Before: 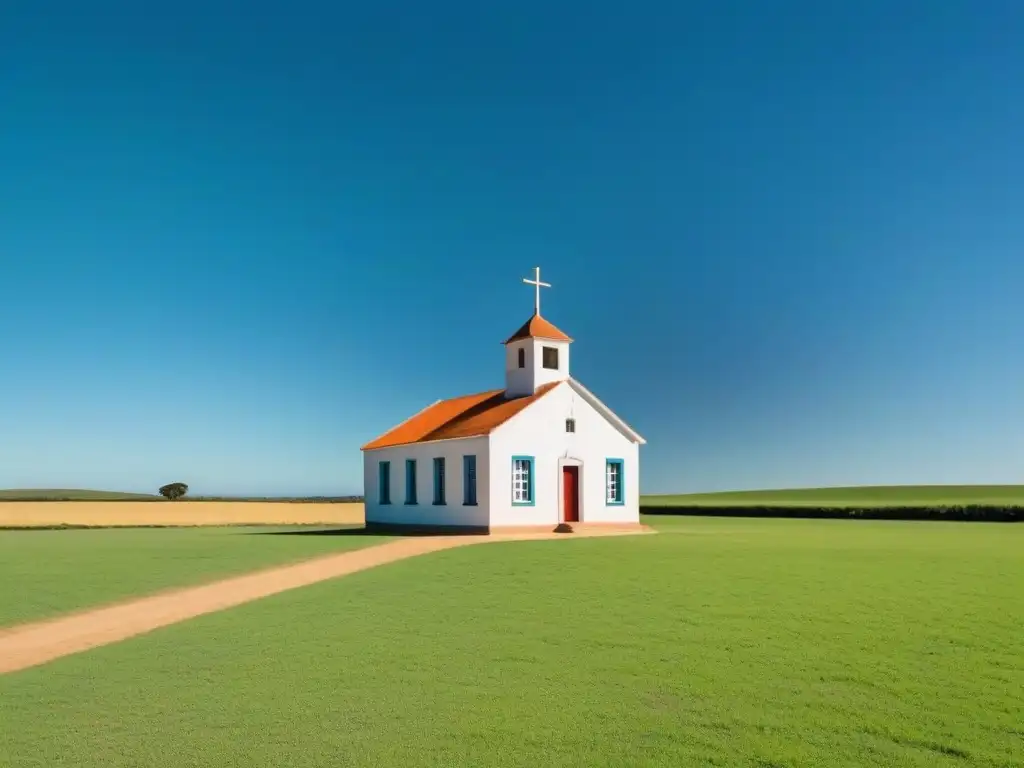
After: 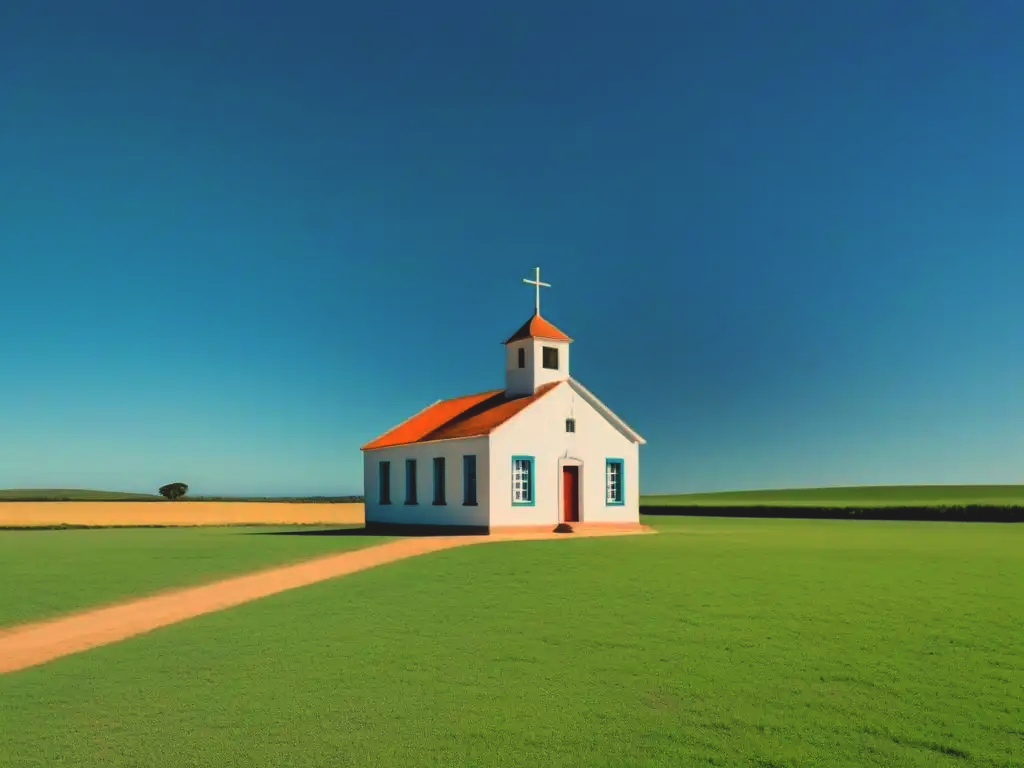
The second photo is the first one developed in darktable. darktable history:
contrast brightness saturation: contrast -0.15, brightness 0.05, saturation -0.12
color contrast: green-magenta contrast 1.1, blue-yellow contrast 1.1, unbound 0
color balance: mode lift, gamma, gain (sRGB), lift [1.014, 0.966, 0.918, 0.87], gamma [0.86, 0.734, 0.918, 0.976], gain [1.063, 1.13, 1.063, 0.86]
channel mixer: red [0, 0, 0, 0.78, 0, 0, 0], green [0 ×4, 0.798, 0, 0], blue [0 ×5, 1, 0]
